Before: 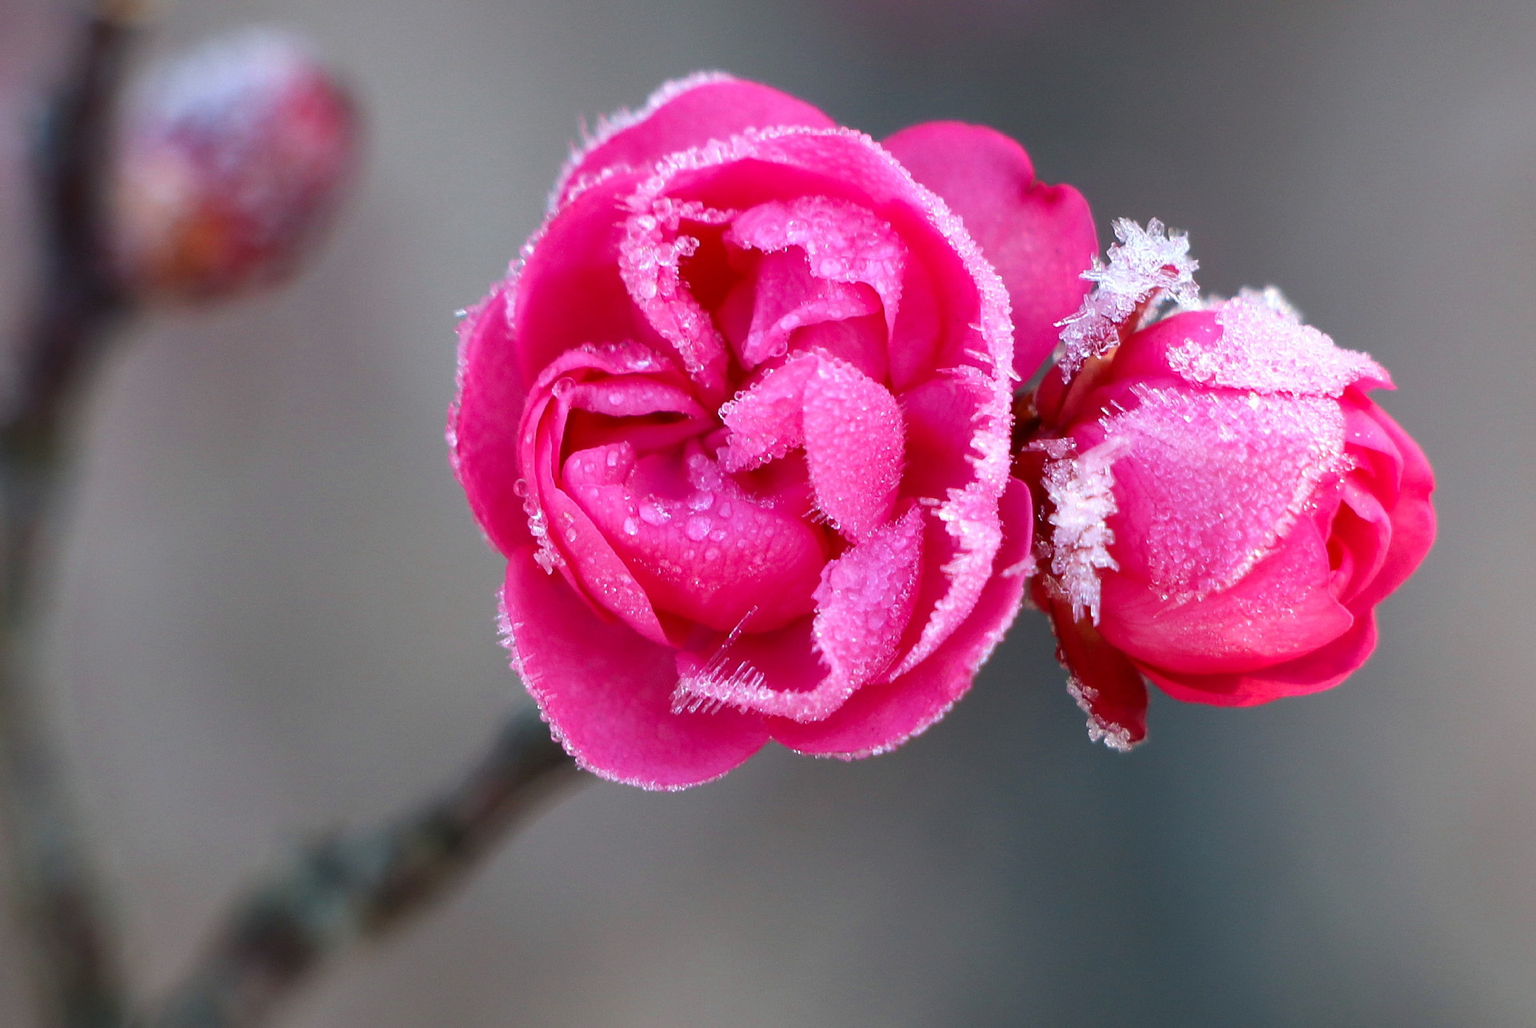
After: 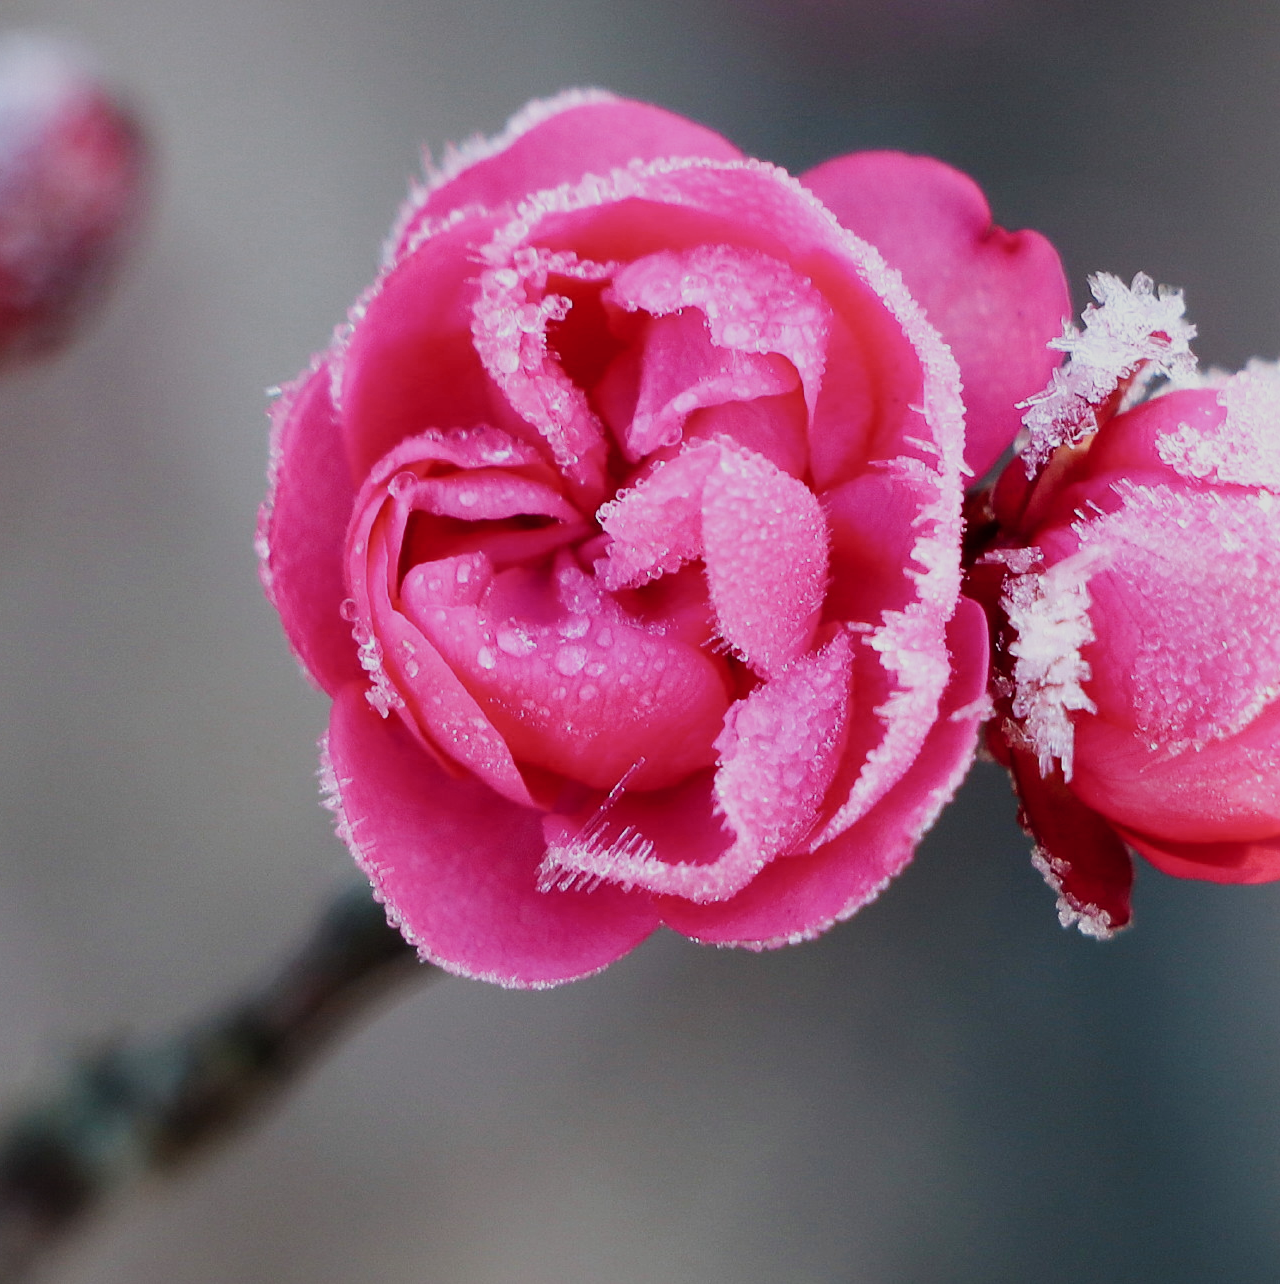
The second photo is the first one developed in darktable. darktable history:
crop and rotate: left 15.754%, right 17.579%
color zones: curves: ch1 [(0.077, 0.436) (0.25, 0.5) (0.75, 0.5)]
sigmoid: skew -0.2, preserve hue 0%, red attenuation 0.1, red rotation 0.035, green attenuation 0.1, green rotation -0.017, blue attenuation 0.15, blue rotation -0.052, base primaries Rec2020
